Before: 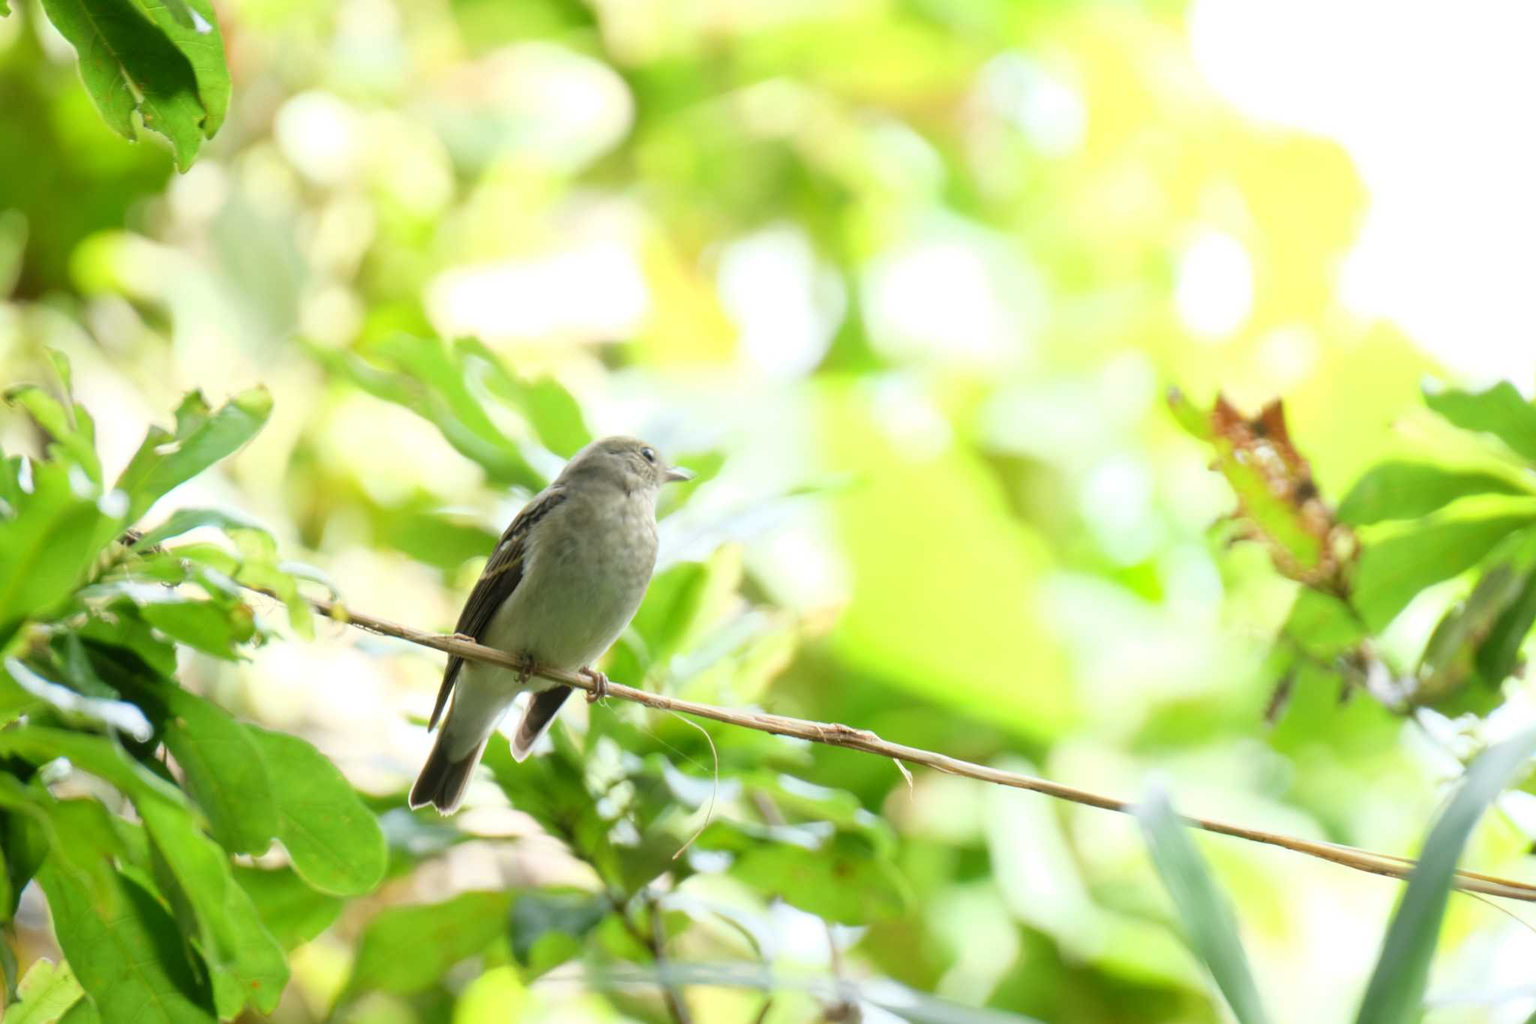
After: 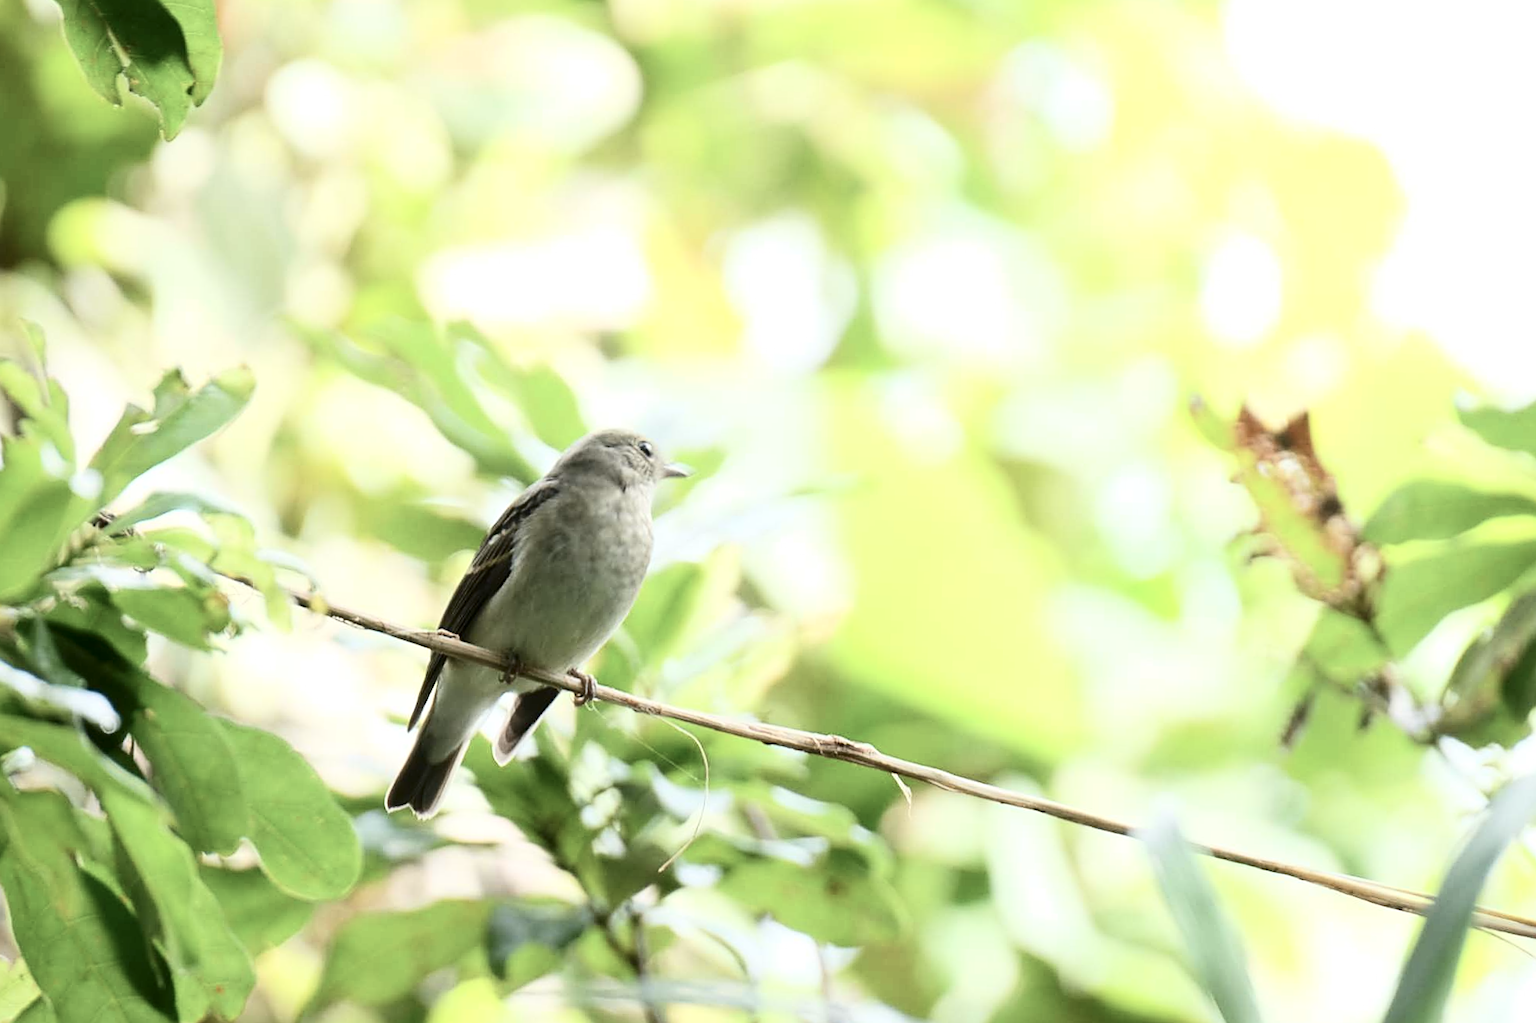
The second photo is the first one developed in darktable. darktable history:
crop and rotate: angle -1.69°
contrast brightness saturation: contrast 0.25, saturation -0.31
sharpen: on, module defaults
